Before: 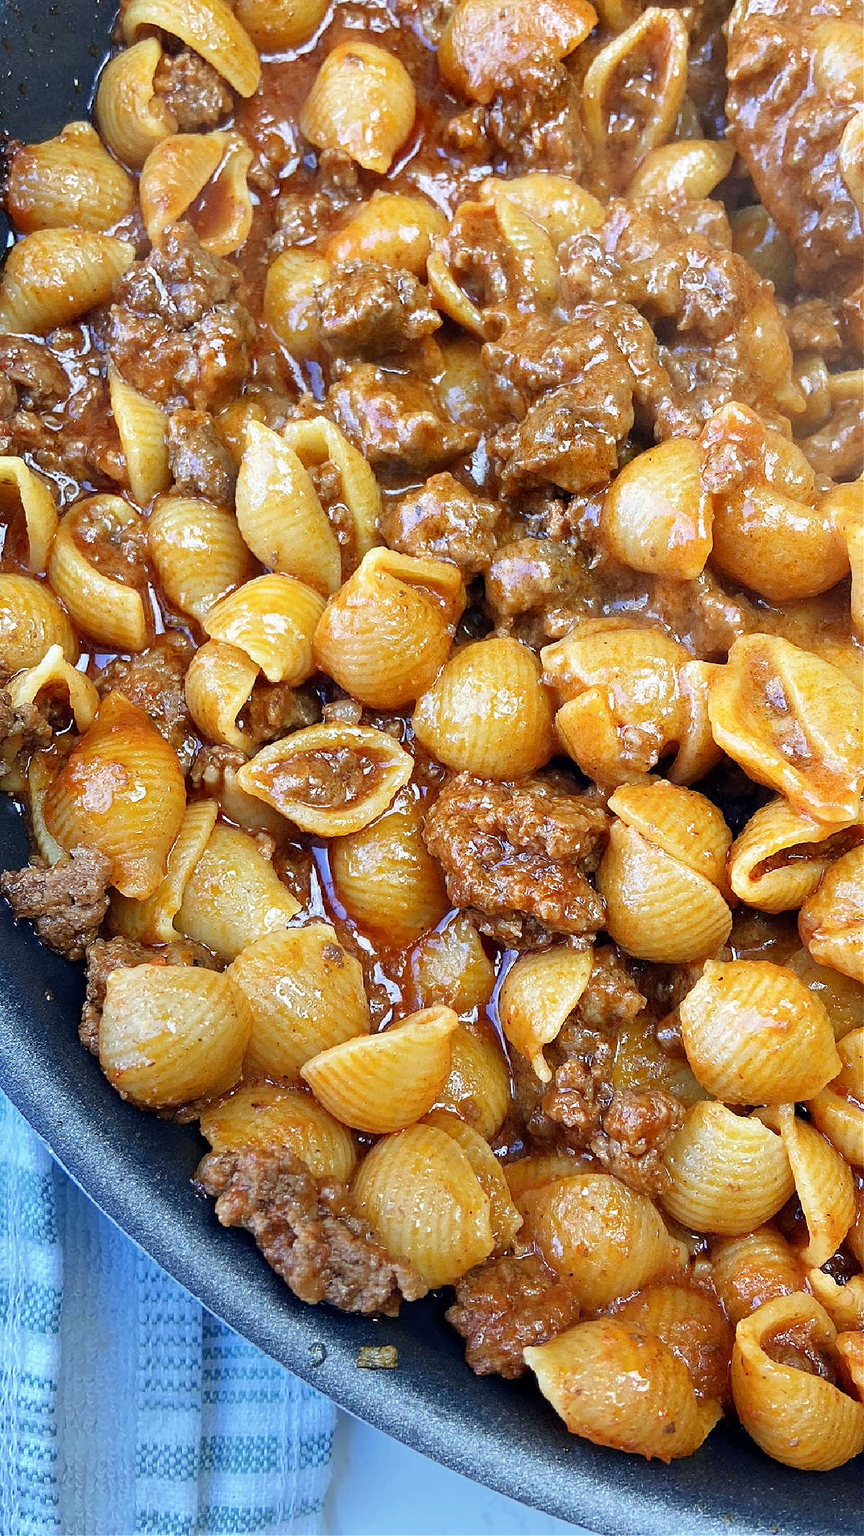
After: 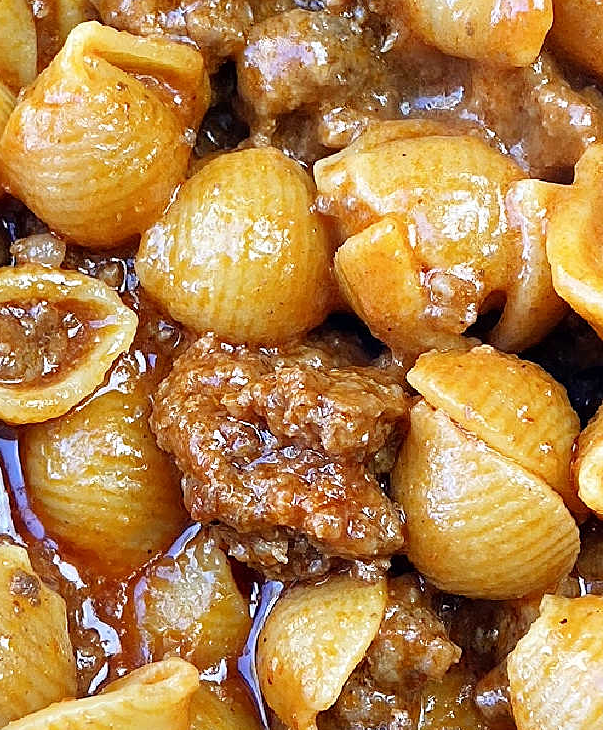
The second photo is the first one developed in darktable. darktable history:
crop: left 36.478%, top 34.639%, right 13.195%, bottom 31.136%
sharpen: amount 0.203
